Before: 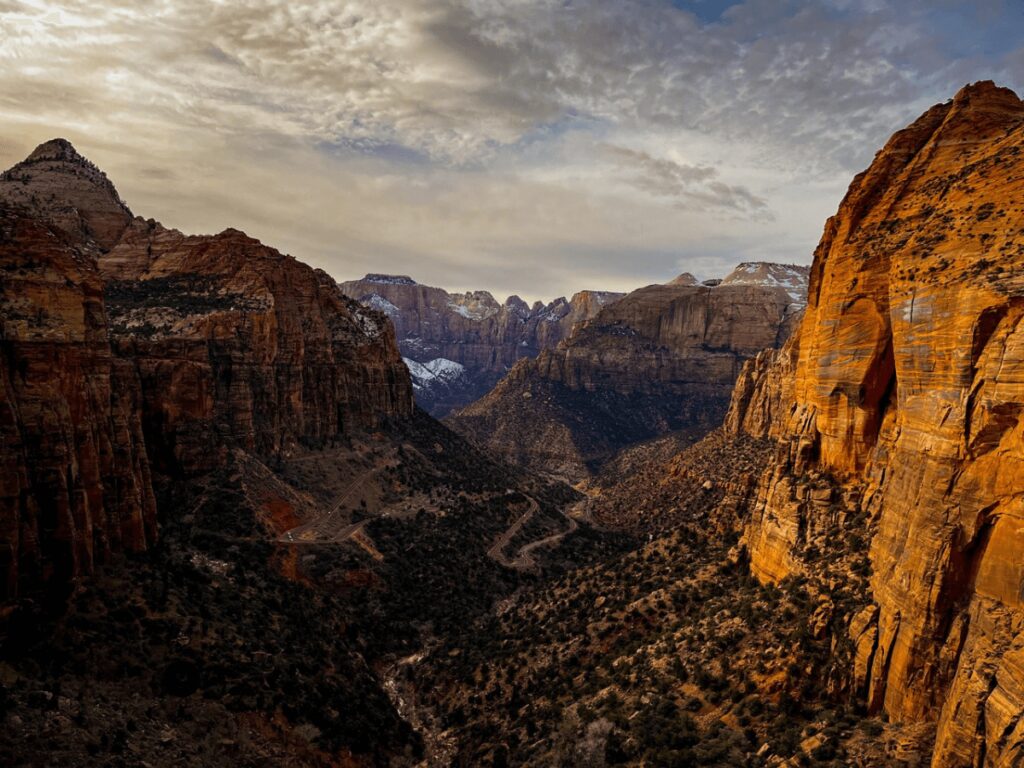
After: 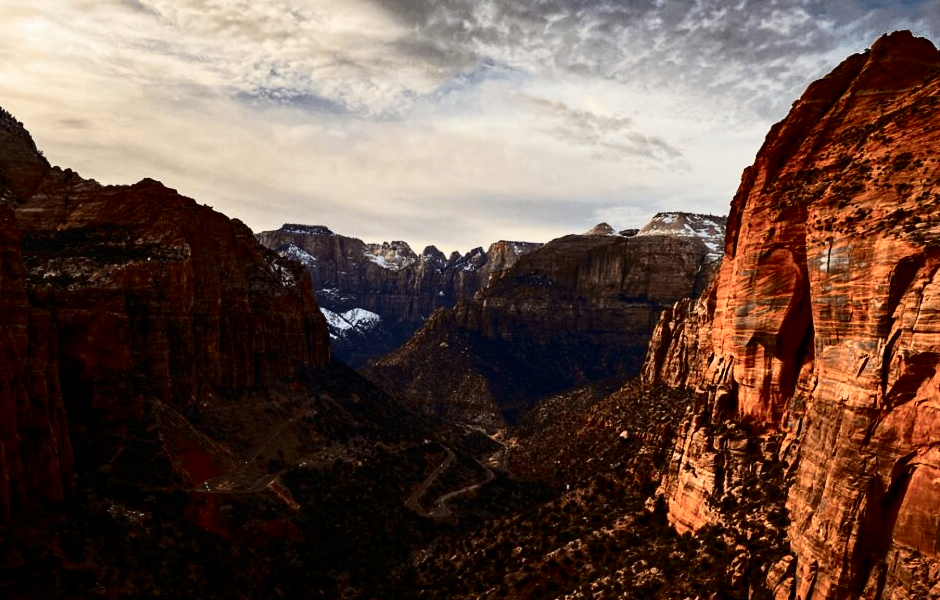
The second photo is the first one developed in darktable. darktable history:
color zones: curves: ch1 [(0.263, 0.53) (0.376, 0.287) (0.487, 0.512) (0.748, 0.547) (1, 0.513)]; ch2 [(0.262, 0.45) (0.751, 0.477)]
crop: left 8.184%, top 6.528%, bottom 15.308%
contrast brightness saturation: contrast 0.485, saturation -0.081
exposure: compensate exposure bias true, compensate highlight preservation false
